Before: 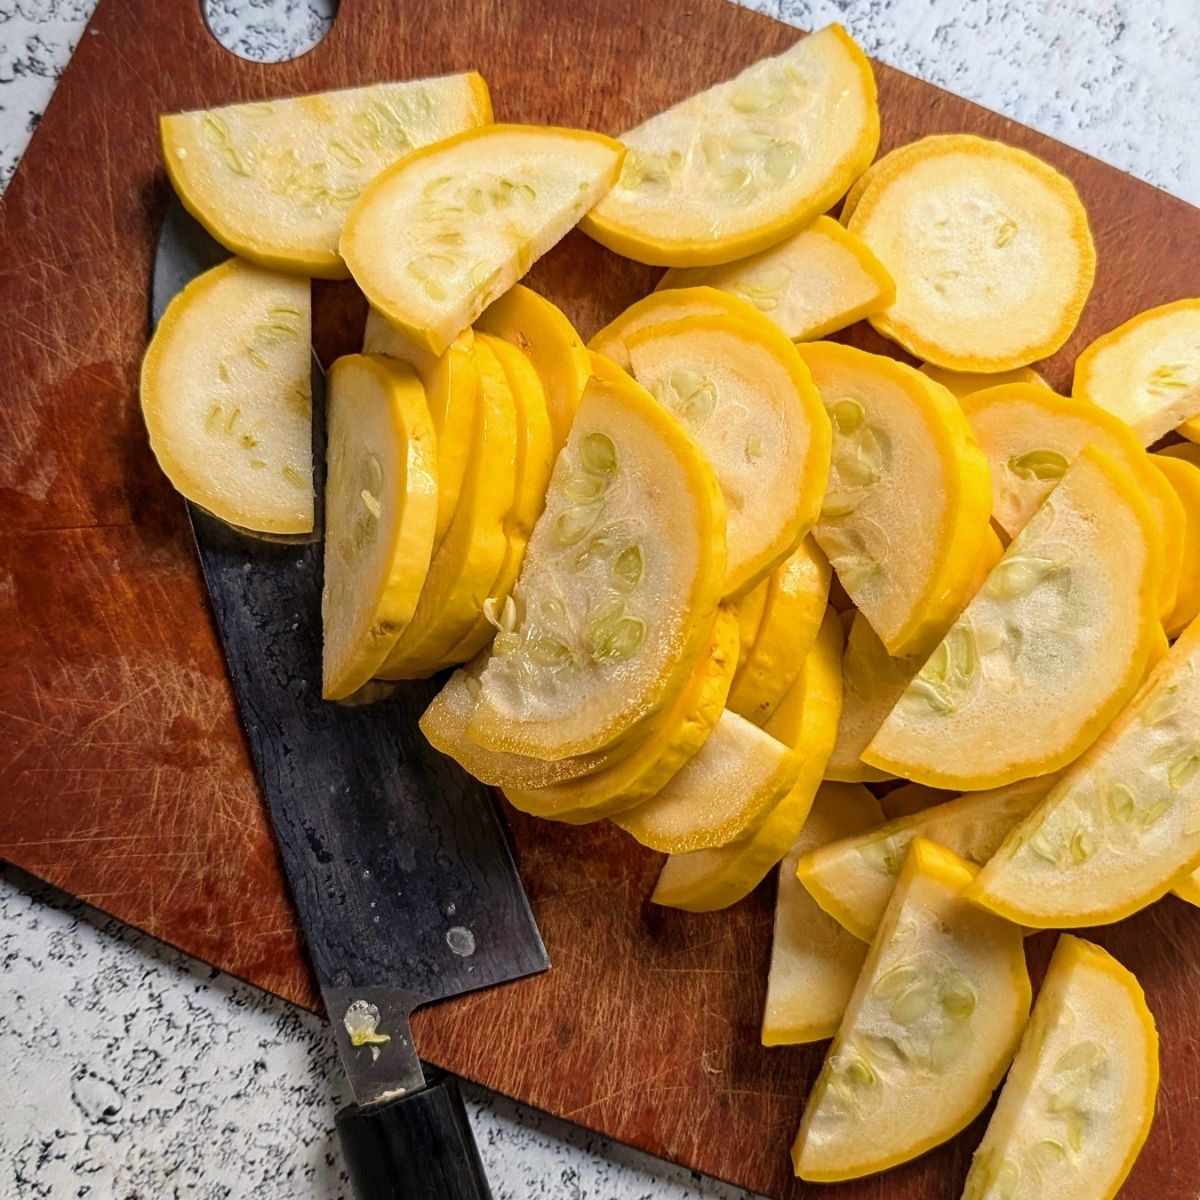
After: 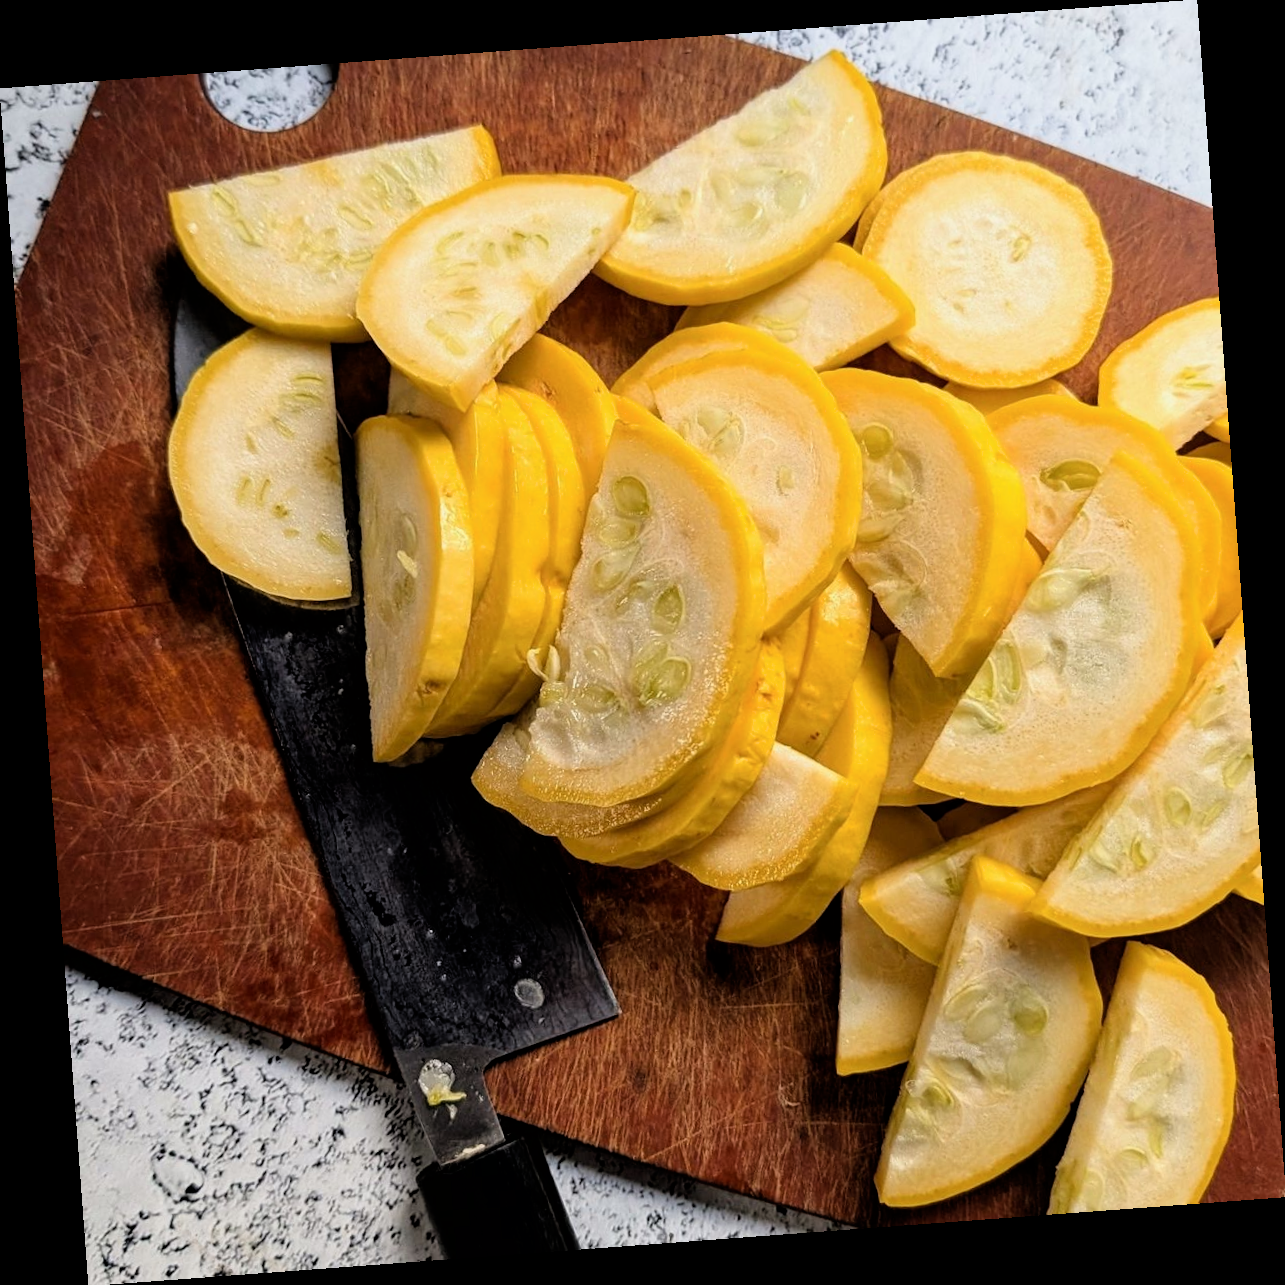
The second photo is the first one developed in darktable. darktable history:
rotate and perspective: rotation -4.25°, automatic cropping off
filmic rgb: black relative exposure -4.93 EV, white relative exposure 2.84 EV, hardness 3.72
